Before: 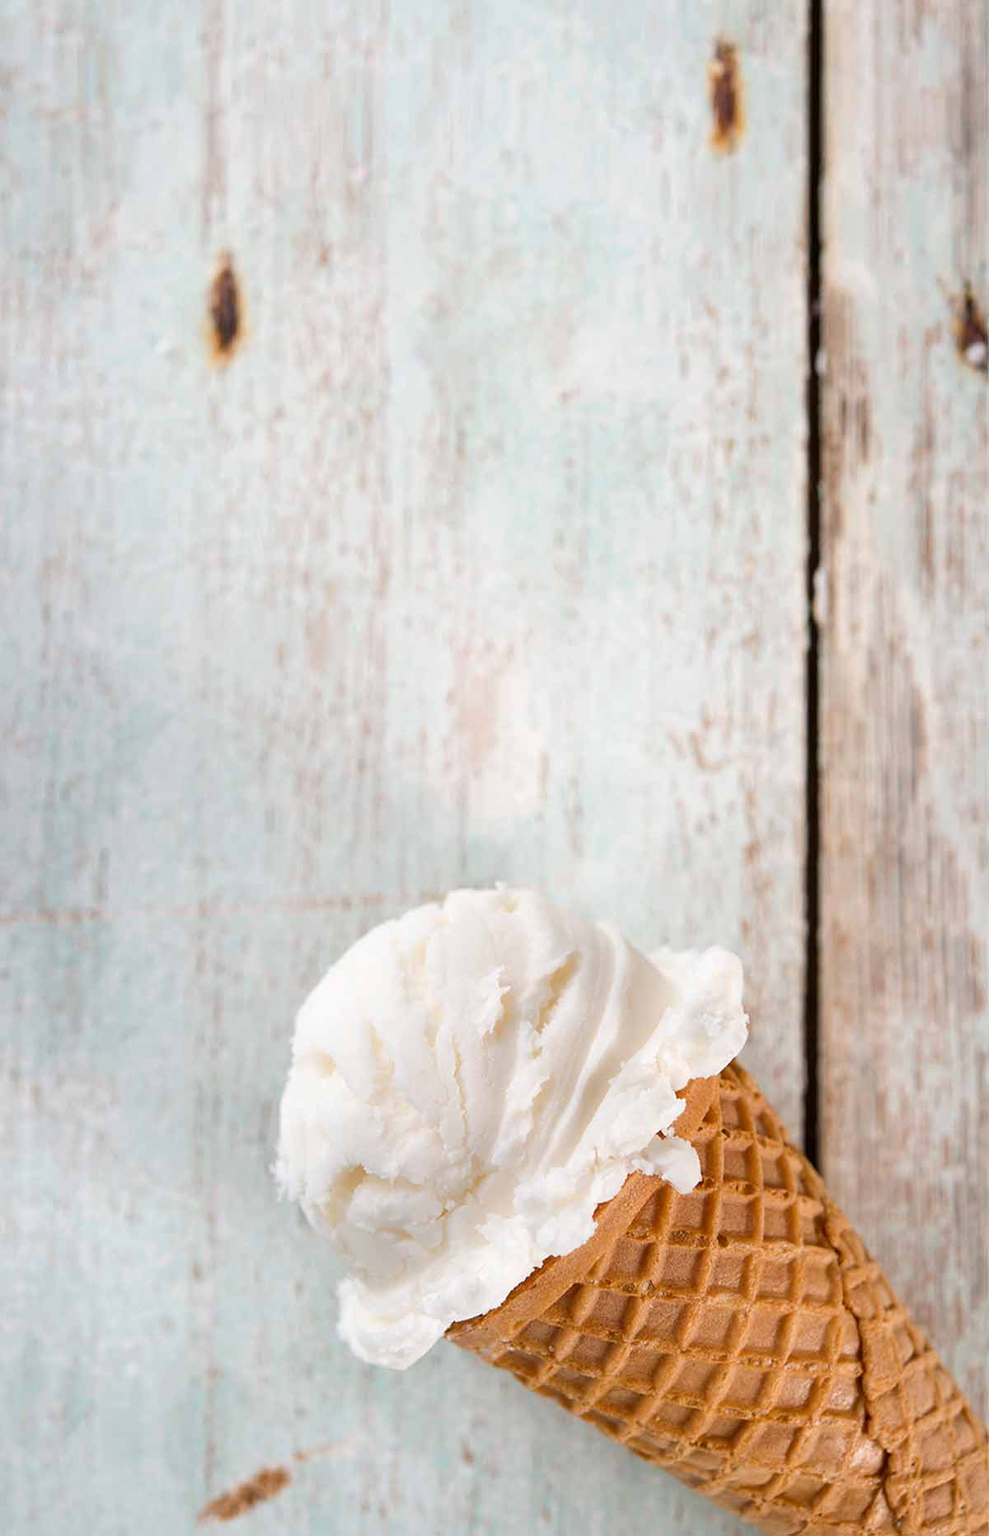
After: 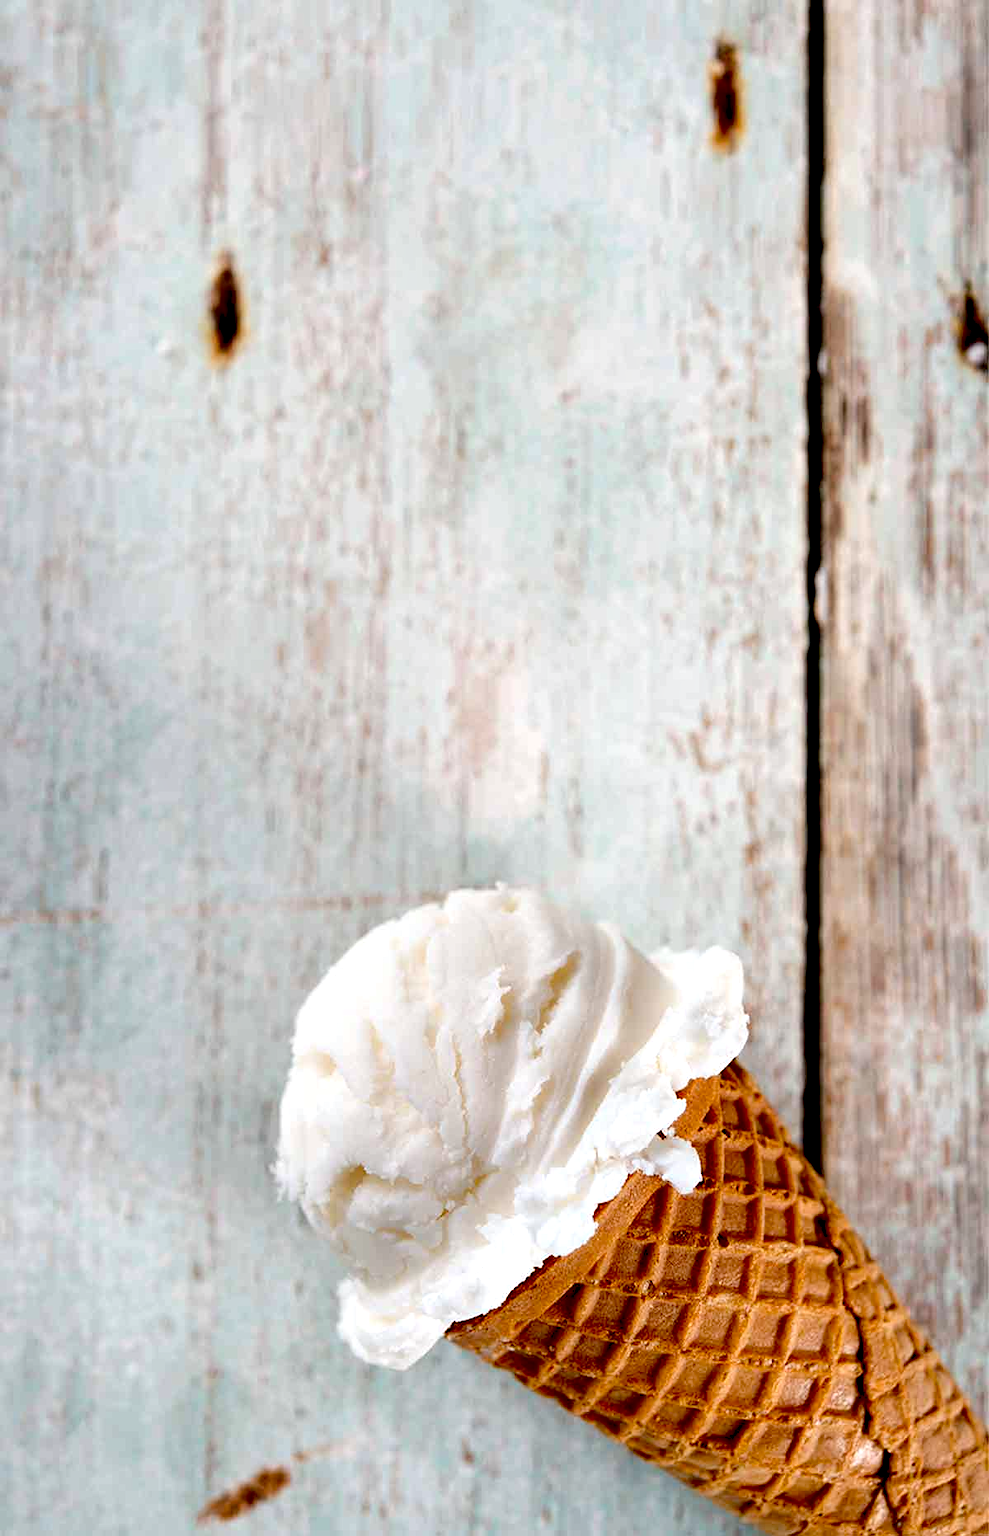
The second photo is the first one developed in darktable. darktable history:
exposure: black level correction 0.055, exposure -0.037 EV, compensate highlight preservation false
contrast equalizer: octaves 7, y [[0.6 ×6], [0.55 ×6], [0 ×6], [0 ×6], [0 ×6]]
